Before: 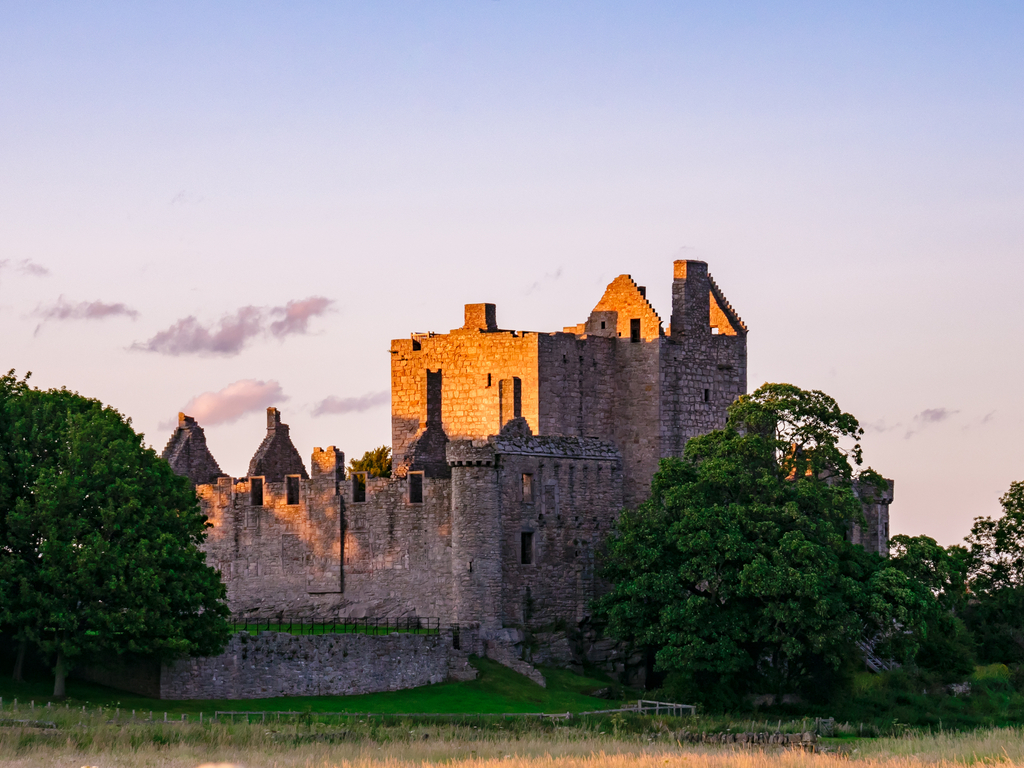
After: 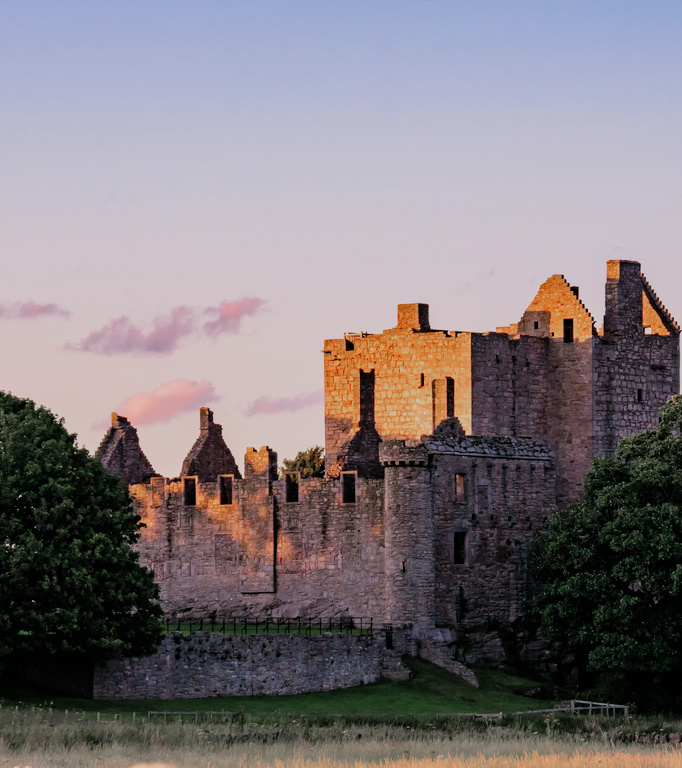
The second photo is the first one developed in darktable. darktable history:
crop and rotate: left 6.617%, right 26.717%
filmic rgb: black relative exposure -7.65 EV, white relative exposure 4.56 EV, hardness 3.61, color science v6 (2022)
color zones: curves: ch1 [(0, 0.708) (0.088, 0.648) (0.245, 0.187) (0.429, 0.326) (0.571, 0.498) (0.714, 0.5) (0.857, 0.5) (1, 0.708)]
